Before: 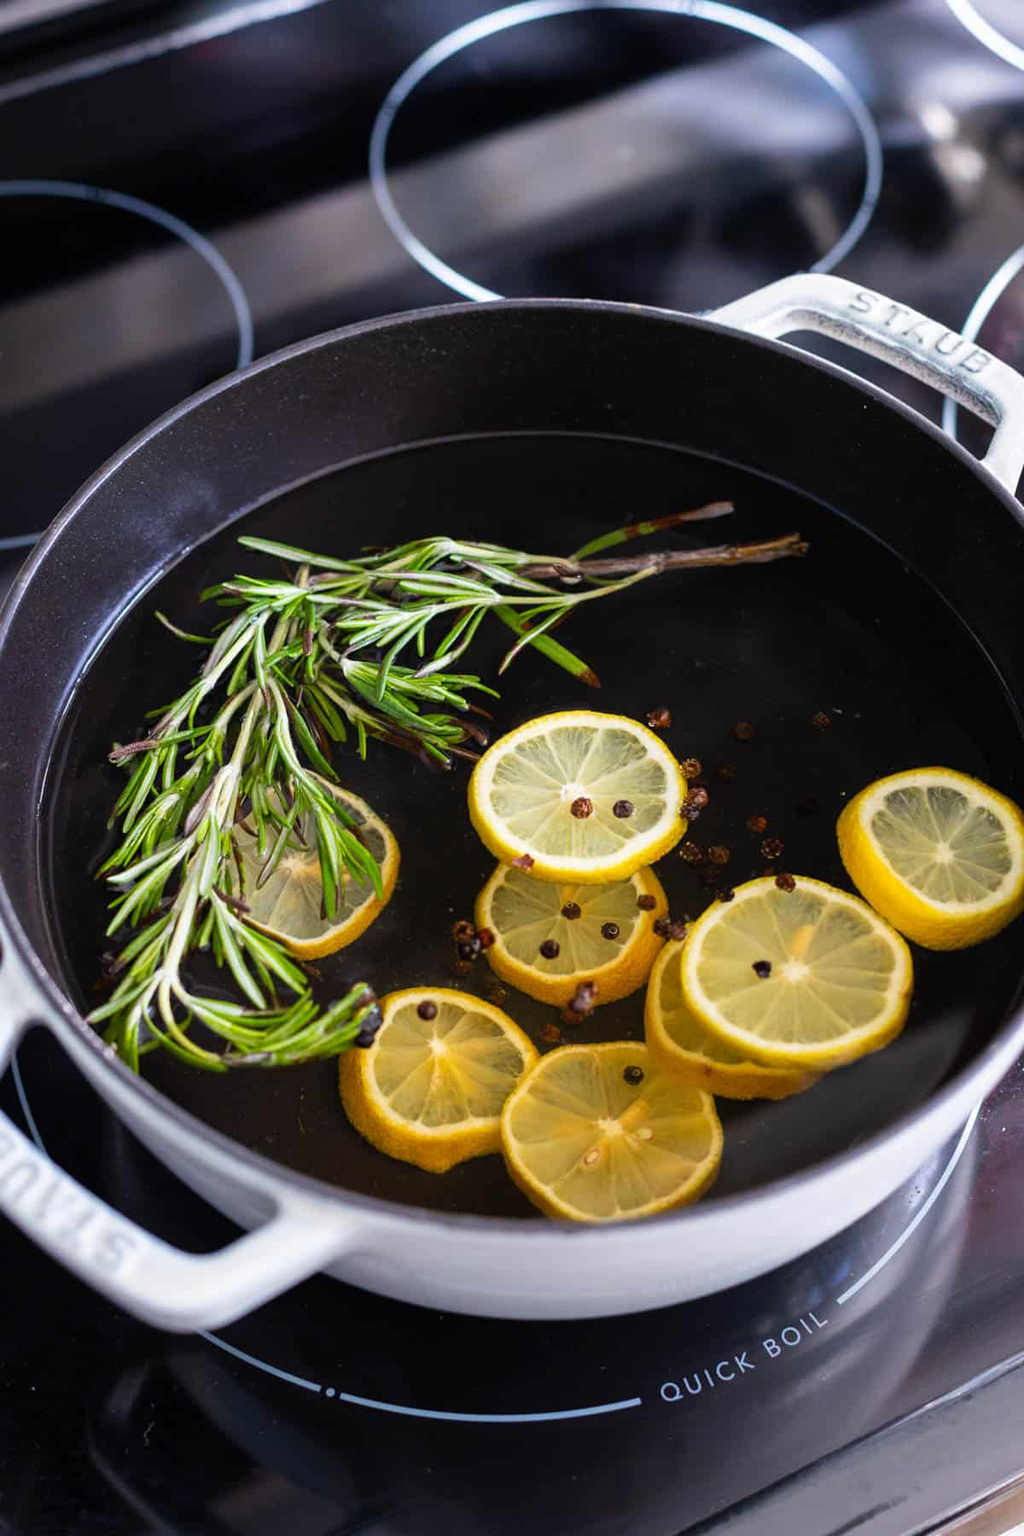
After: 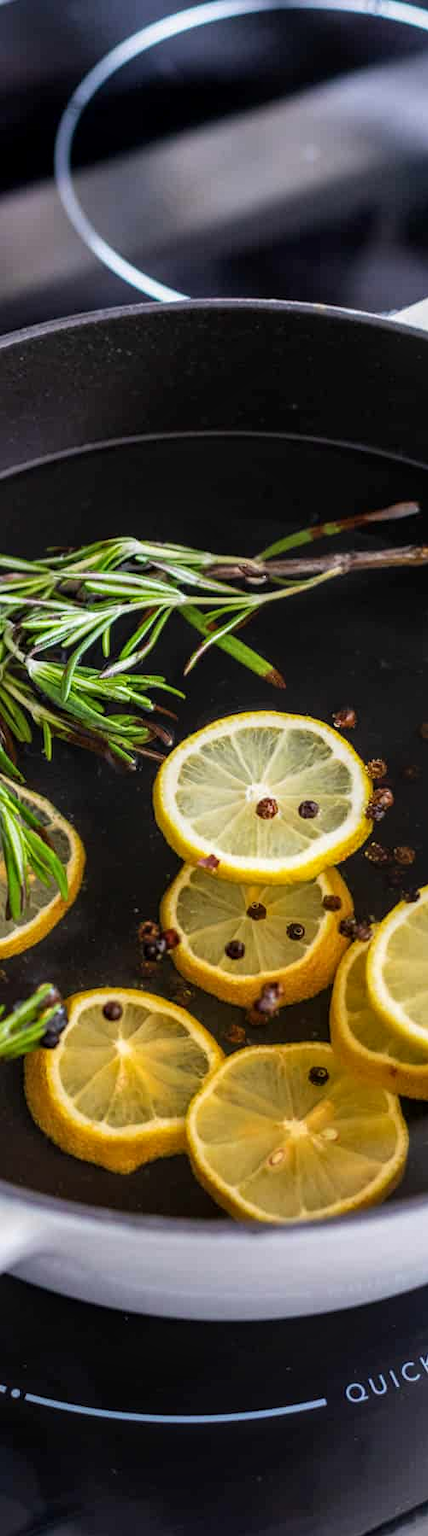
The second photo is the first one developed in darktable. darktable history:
local contrast: on, module defaults
crop: left 30.761%, right 27.324%
